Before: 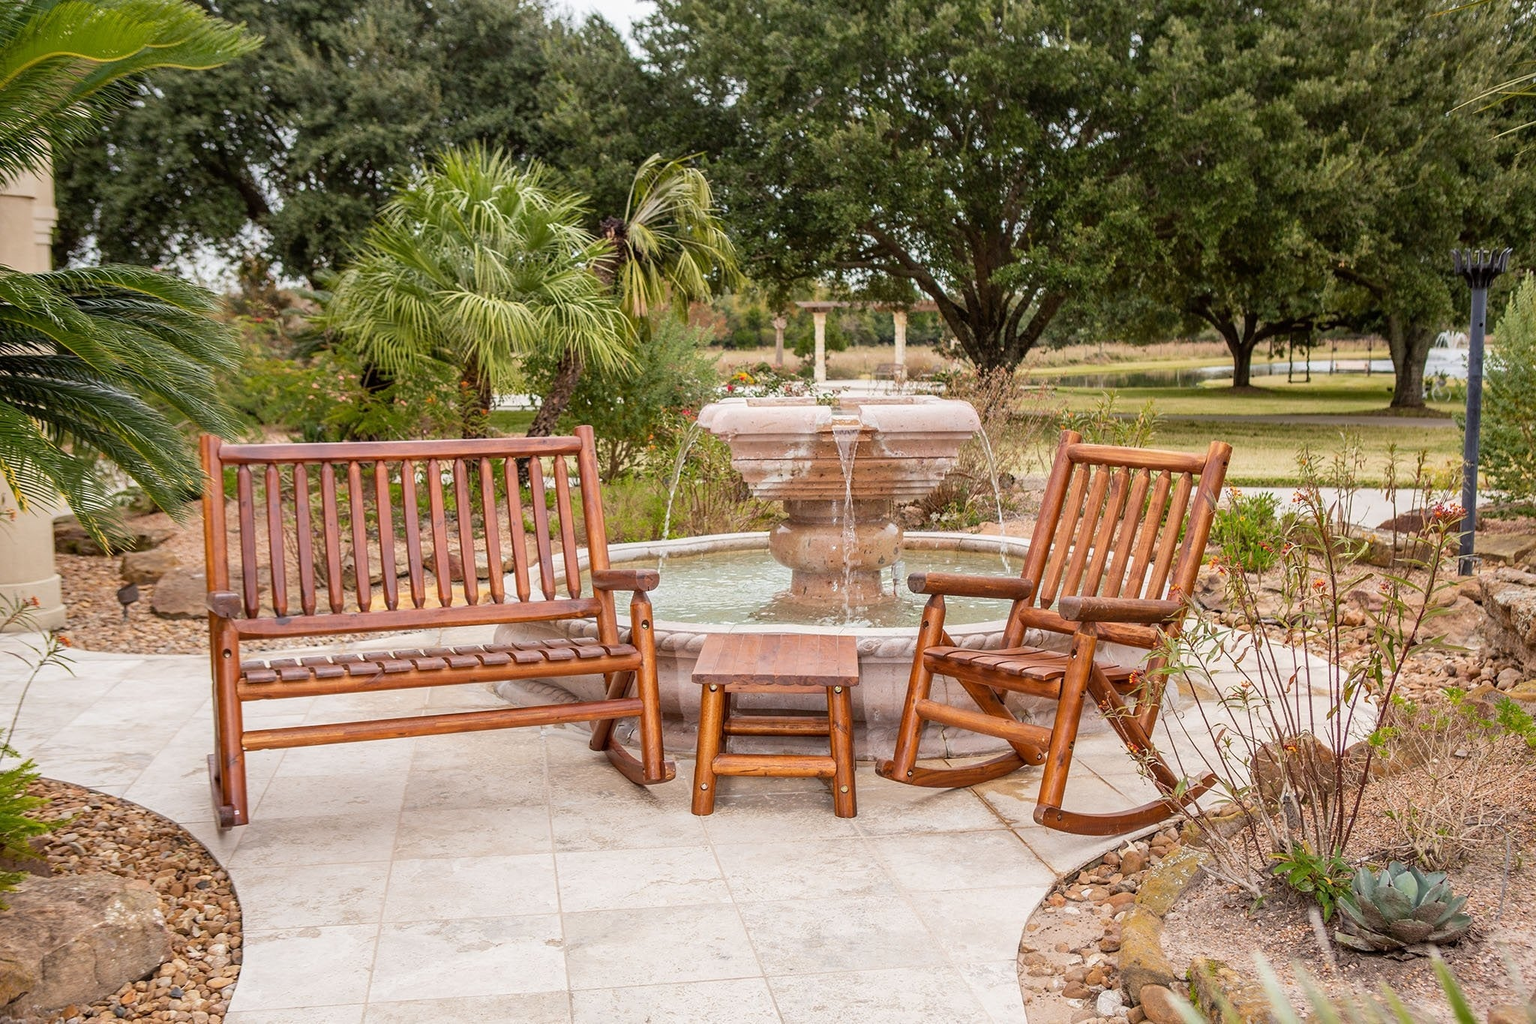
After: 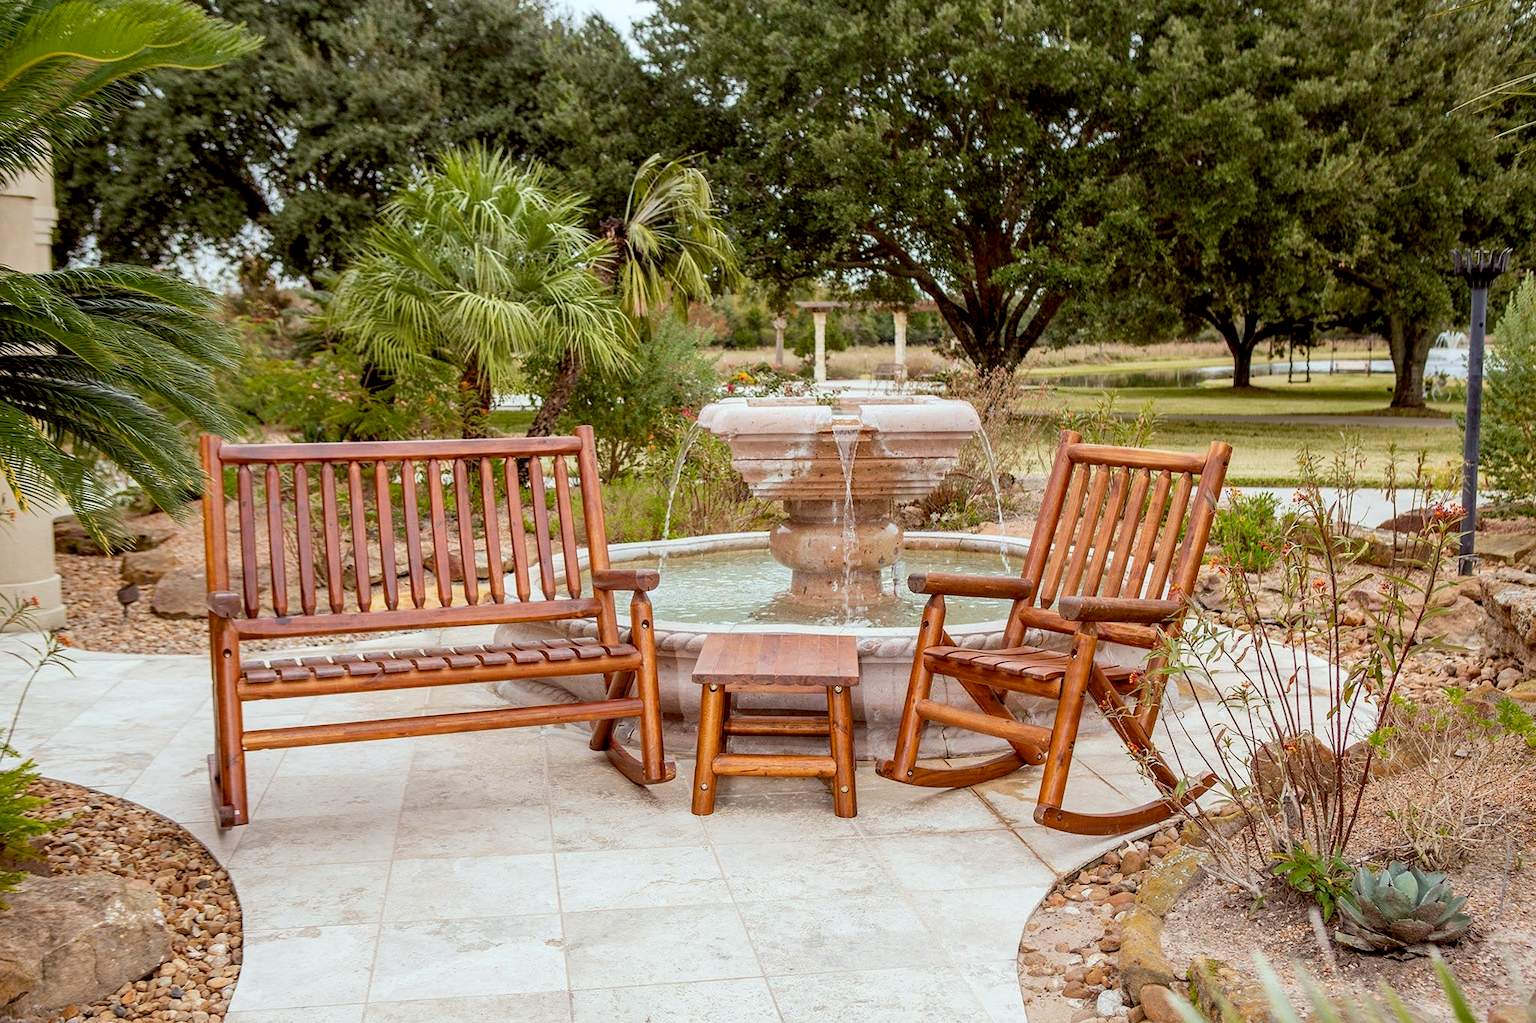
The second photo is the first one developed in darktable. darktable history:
color correction: highlights a* -4.98, highlights b* -3.76, shadows a* 3.83, shadows b* 4.08
exposure: black level correction 0.01, exposure 0.011 EV, compensate highlight preservation false
